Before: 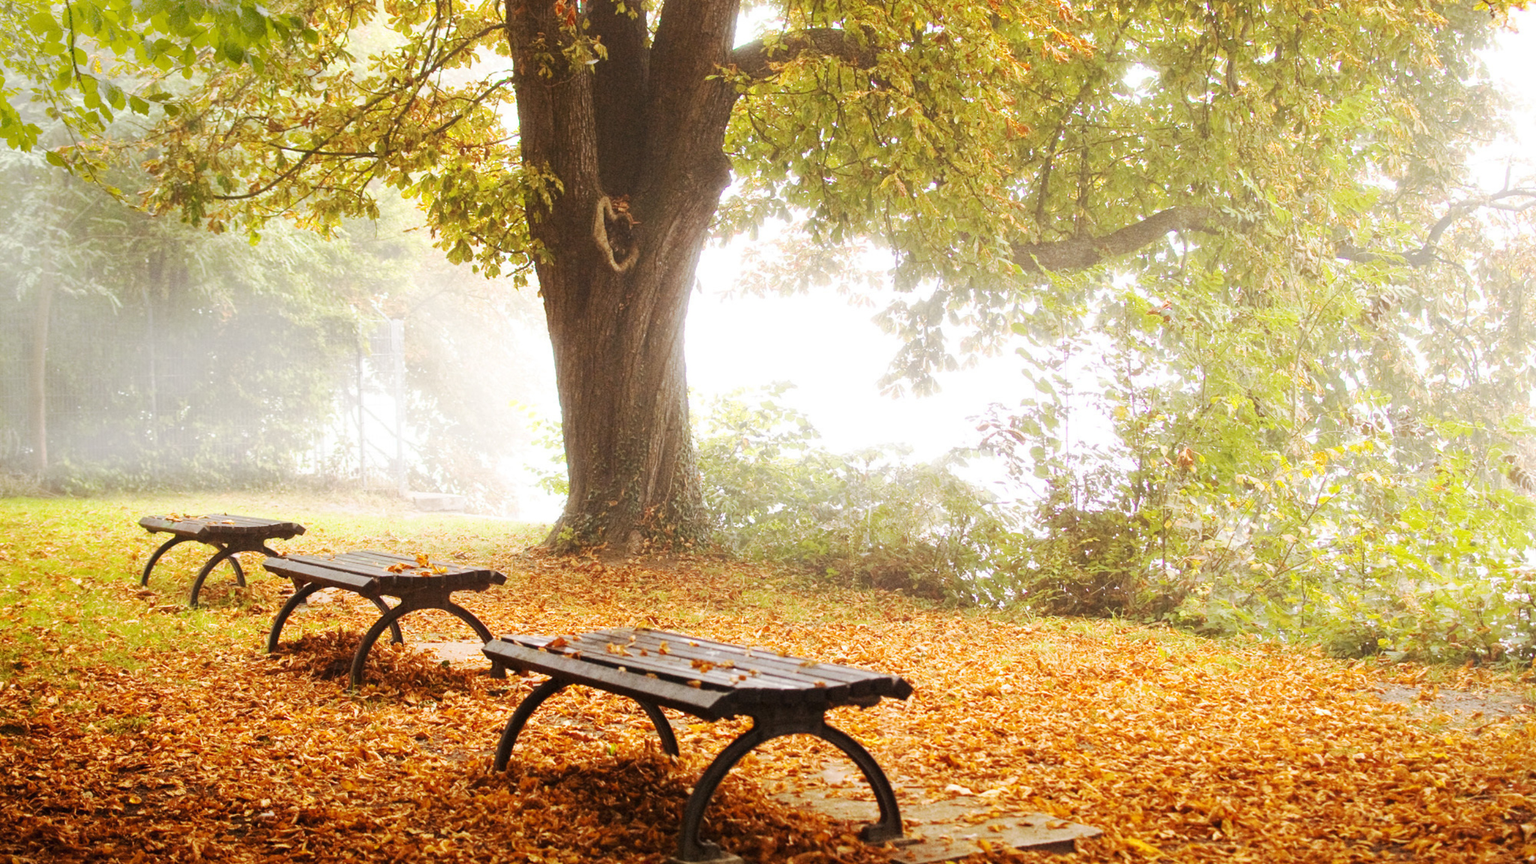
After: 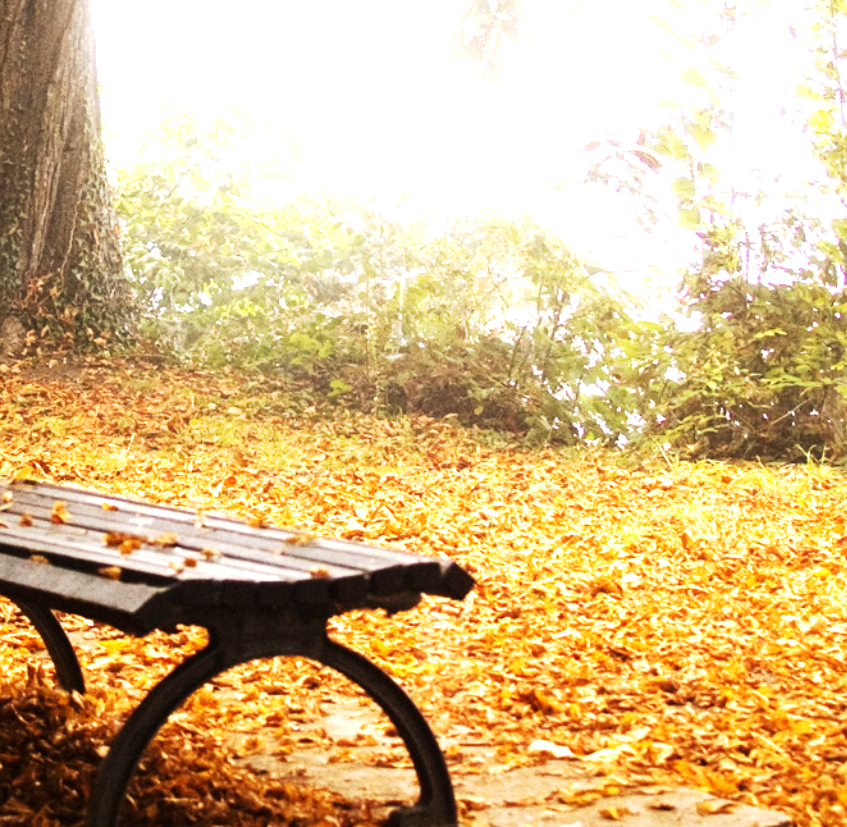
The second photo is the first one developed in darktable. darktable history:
crop: left 40.902%, top 39.383%, right 25.979%, bottom 3.124%
tone equalizer: -8 EV -0.785 EV, -7 EV -0.734 EV, -6 EV -0.617 EV, -5 EV -0.414 EV, -3 EV 0.365 EV, -2 EV 0.6 EV, -1 EV 0.698 EV, +0 EV 0.759 EV, edges refinement/feathering 500, mask exposure compensation -1.57 EV, preserve details no
